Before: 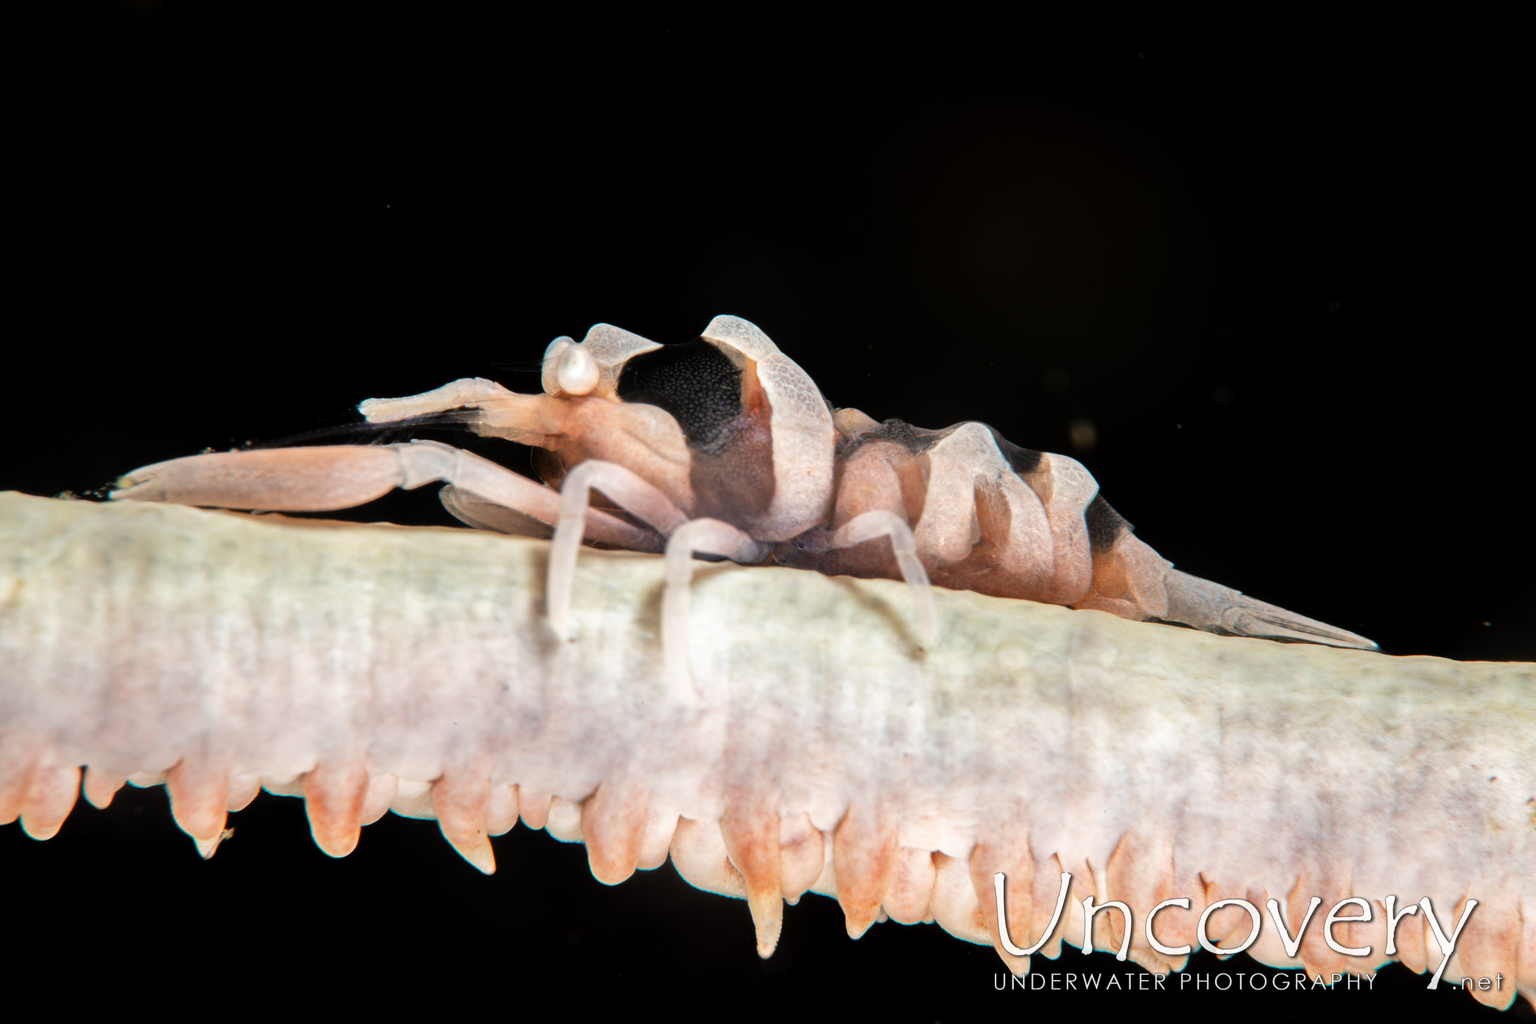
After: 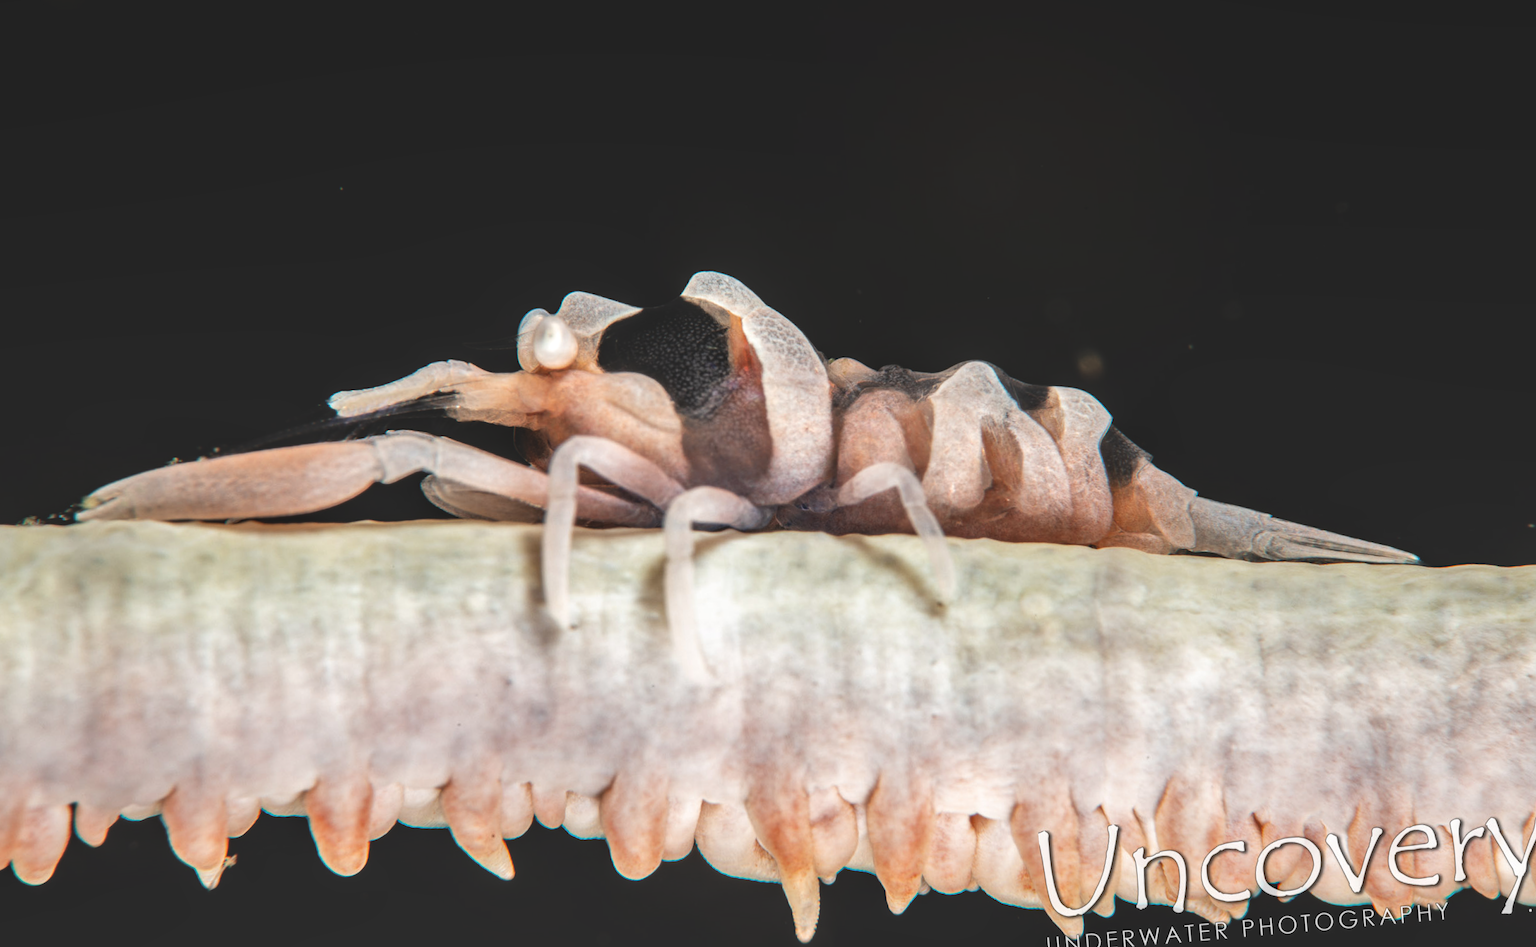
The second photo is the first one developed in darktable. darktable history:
exposure: black level correction -0.015, compensate highlight preservation false
rotate and perspective: rotation -5°, crop left 0.05, crop right 0.952, crop top 0.11, crop bottom 0.89
local contrast: on, module defaults
